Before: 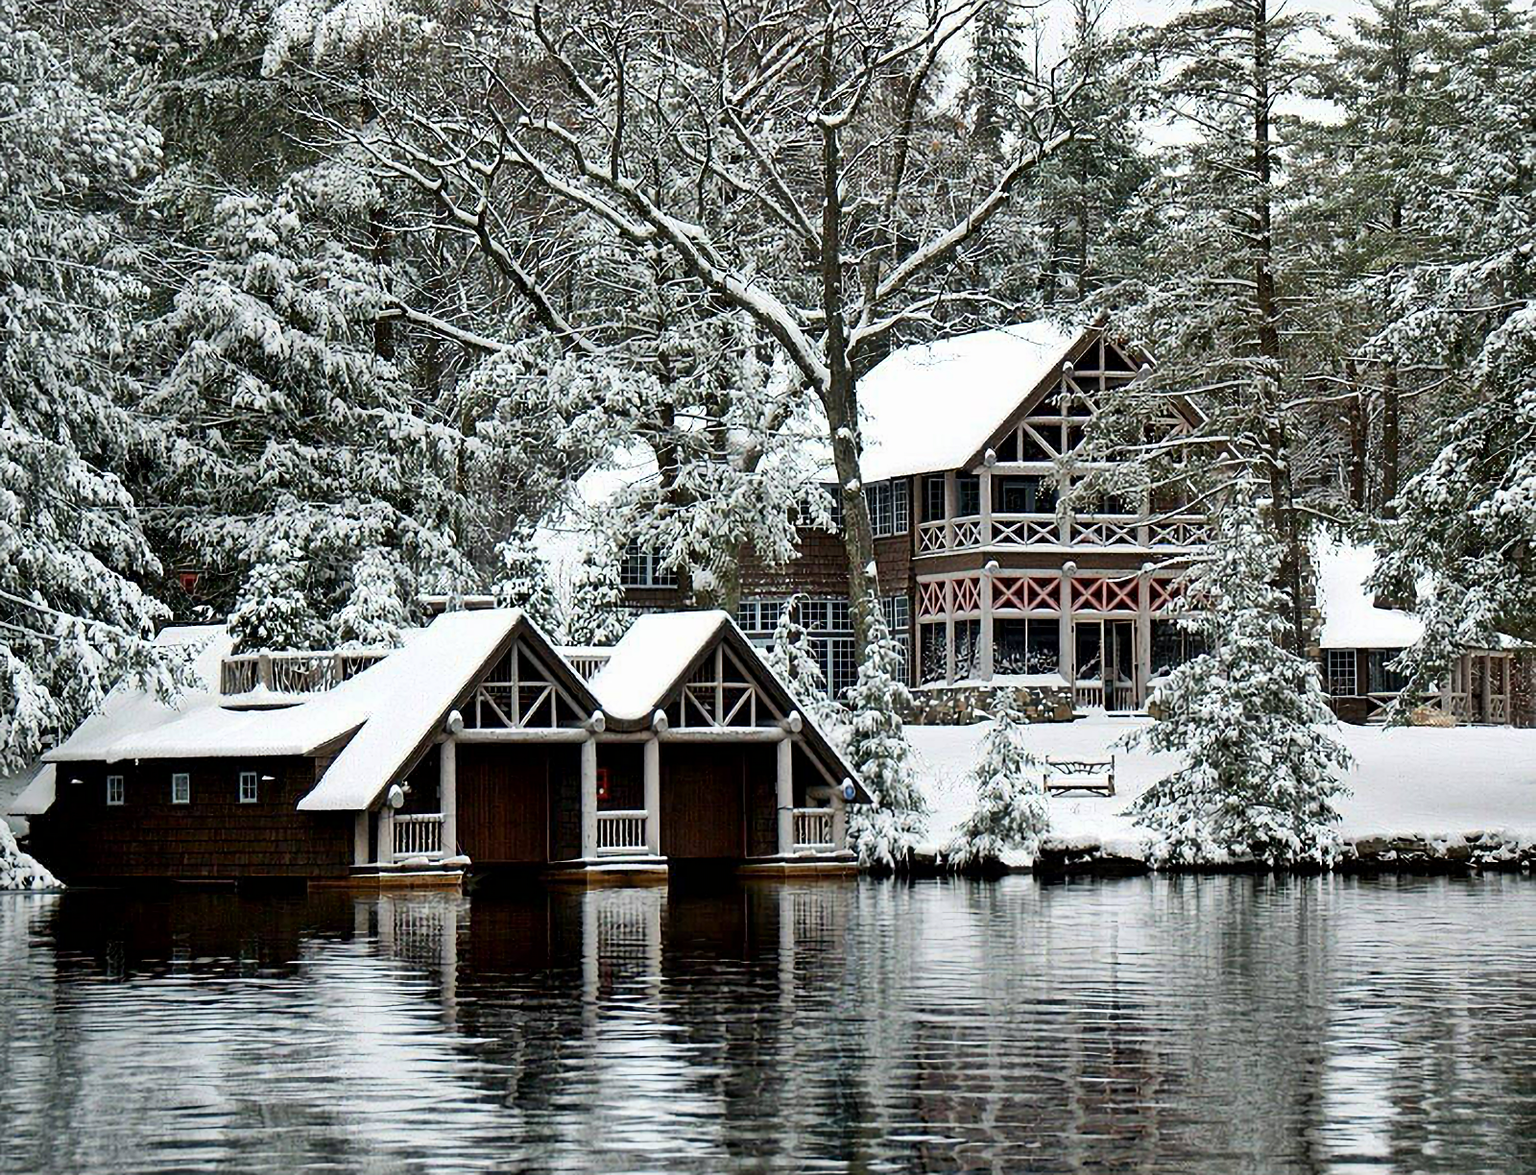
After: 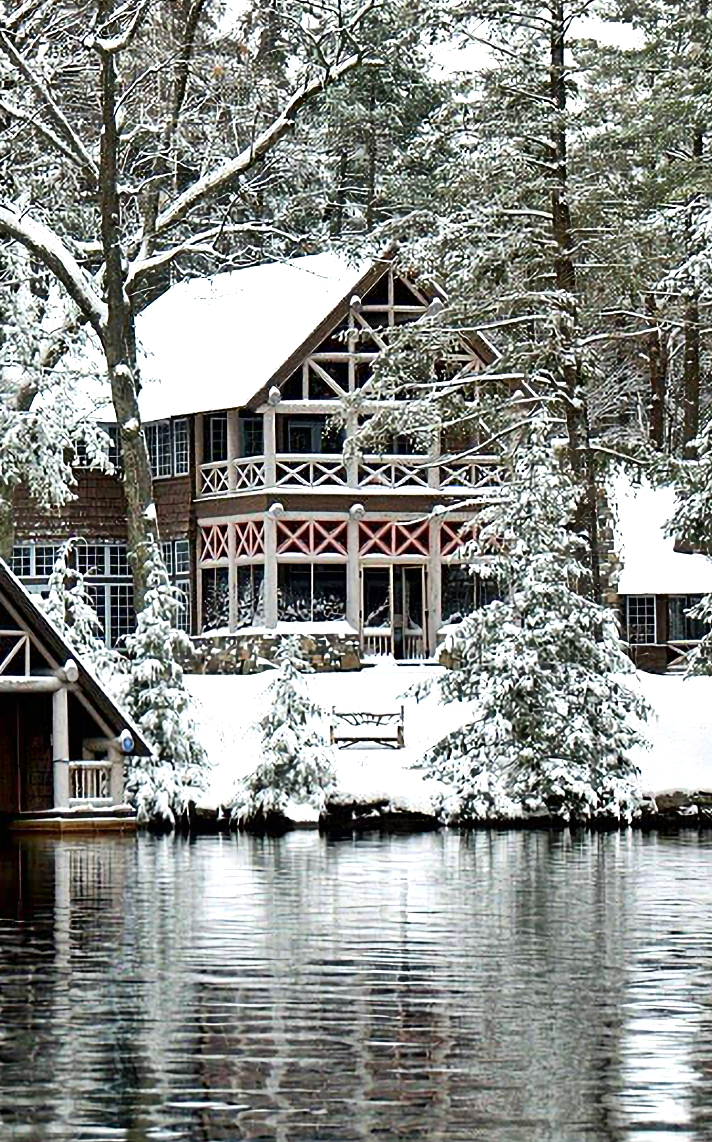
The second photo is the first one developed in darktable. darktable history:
exposure: black level correction 0, exposure 0.499 EV, compensate highlight preservation false
crop: left 47.369%, top 6.639%, right 8.1%
